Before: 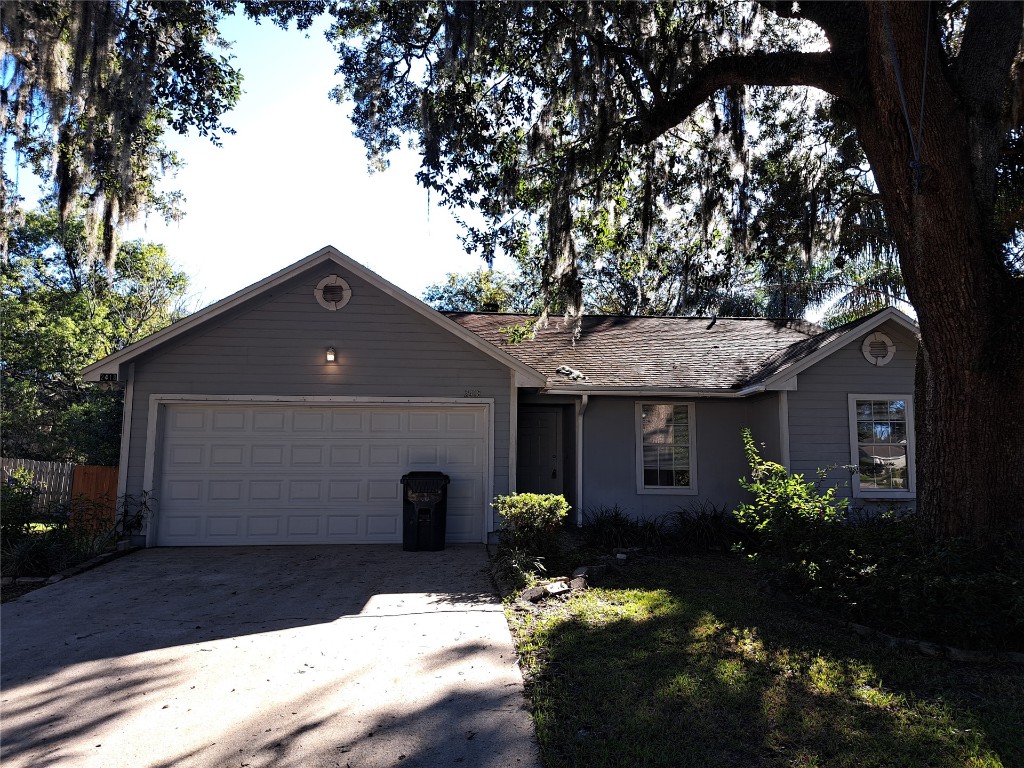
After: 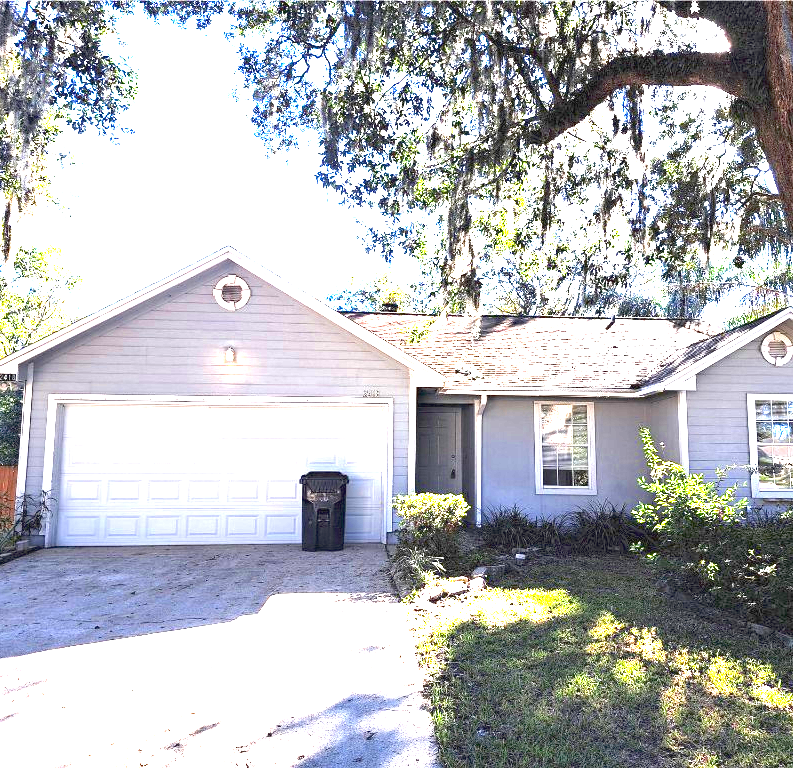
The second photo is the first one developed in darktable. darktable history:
crop: left 9.88%, right 12.664%
color zones: curves: ch0 [(0, 0.444) (0.143, 0.442) (0.286, 0.441) (0.429, 0.441) (0.571, 0.441) (0.714, 0.441) (0.857, 0.442) (1, 0.444)]
exposure: black level correction 0, exposure 4 EV, compensate exposure bias true, compensate highlight preservation false
